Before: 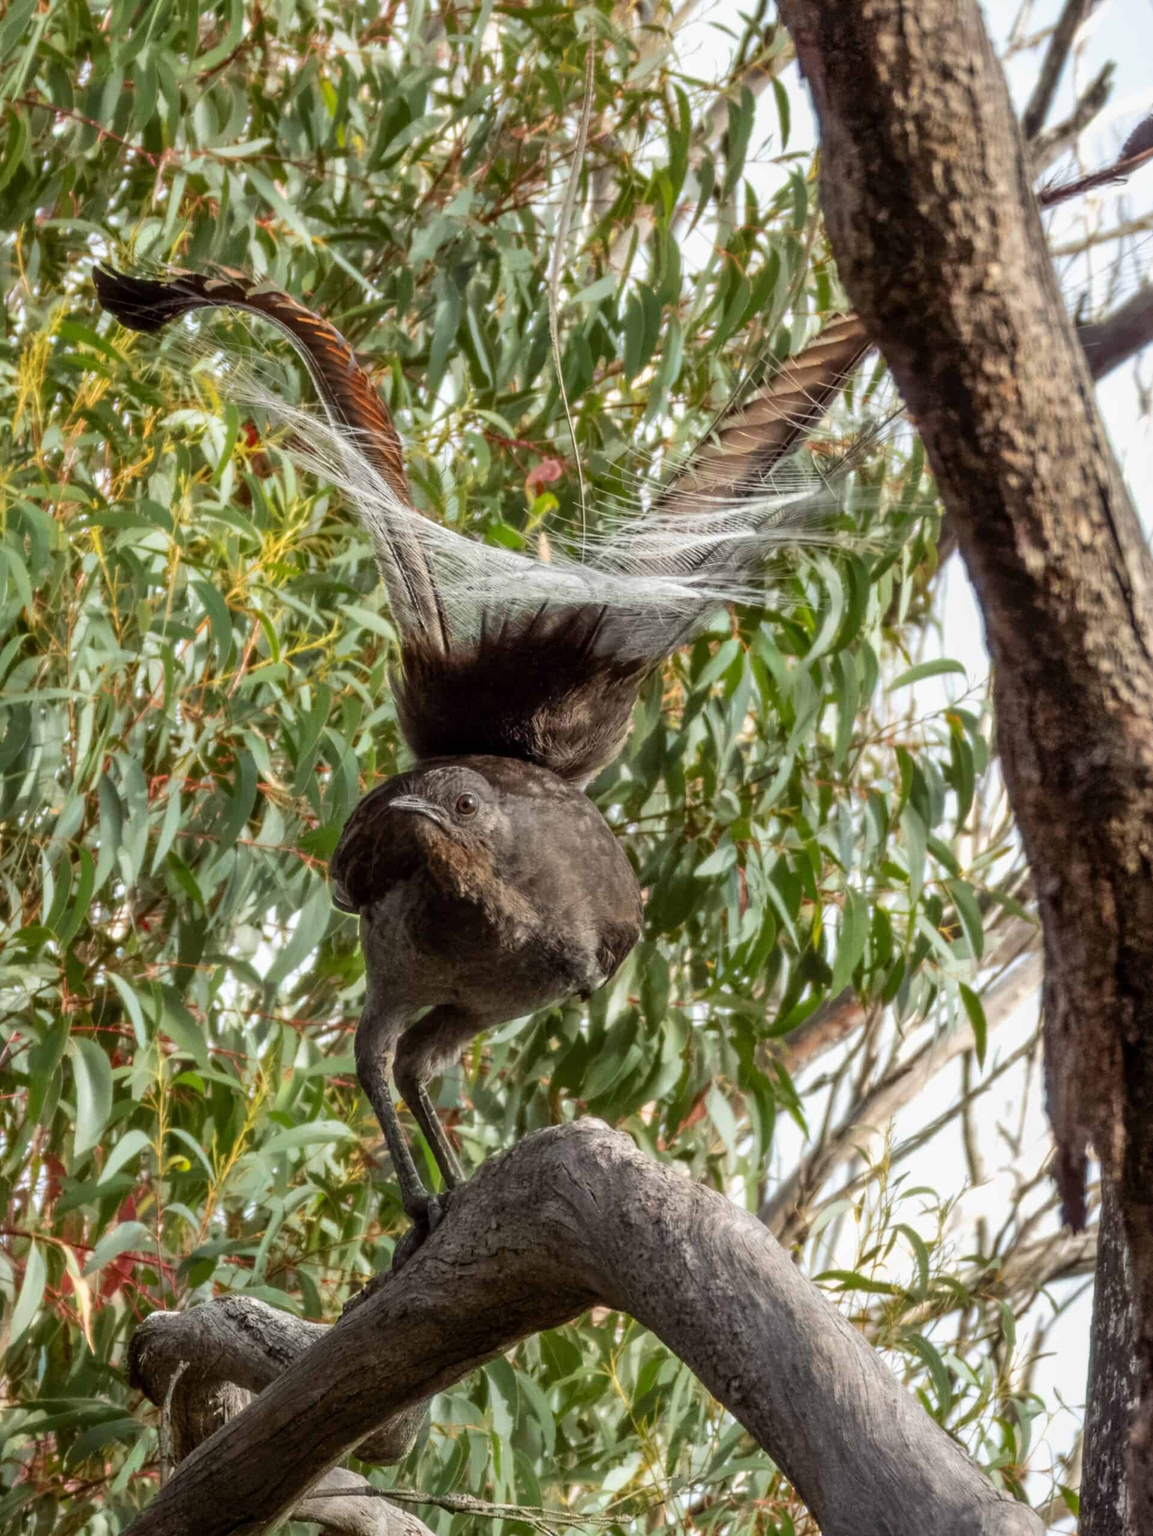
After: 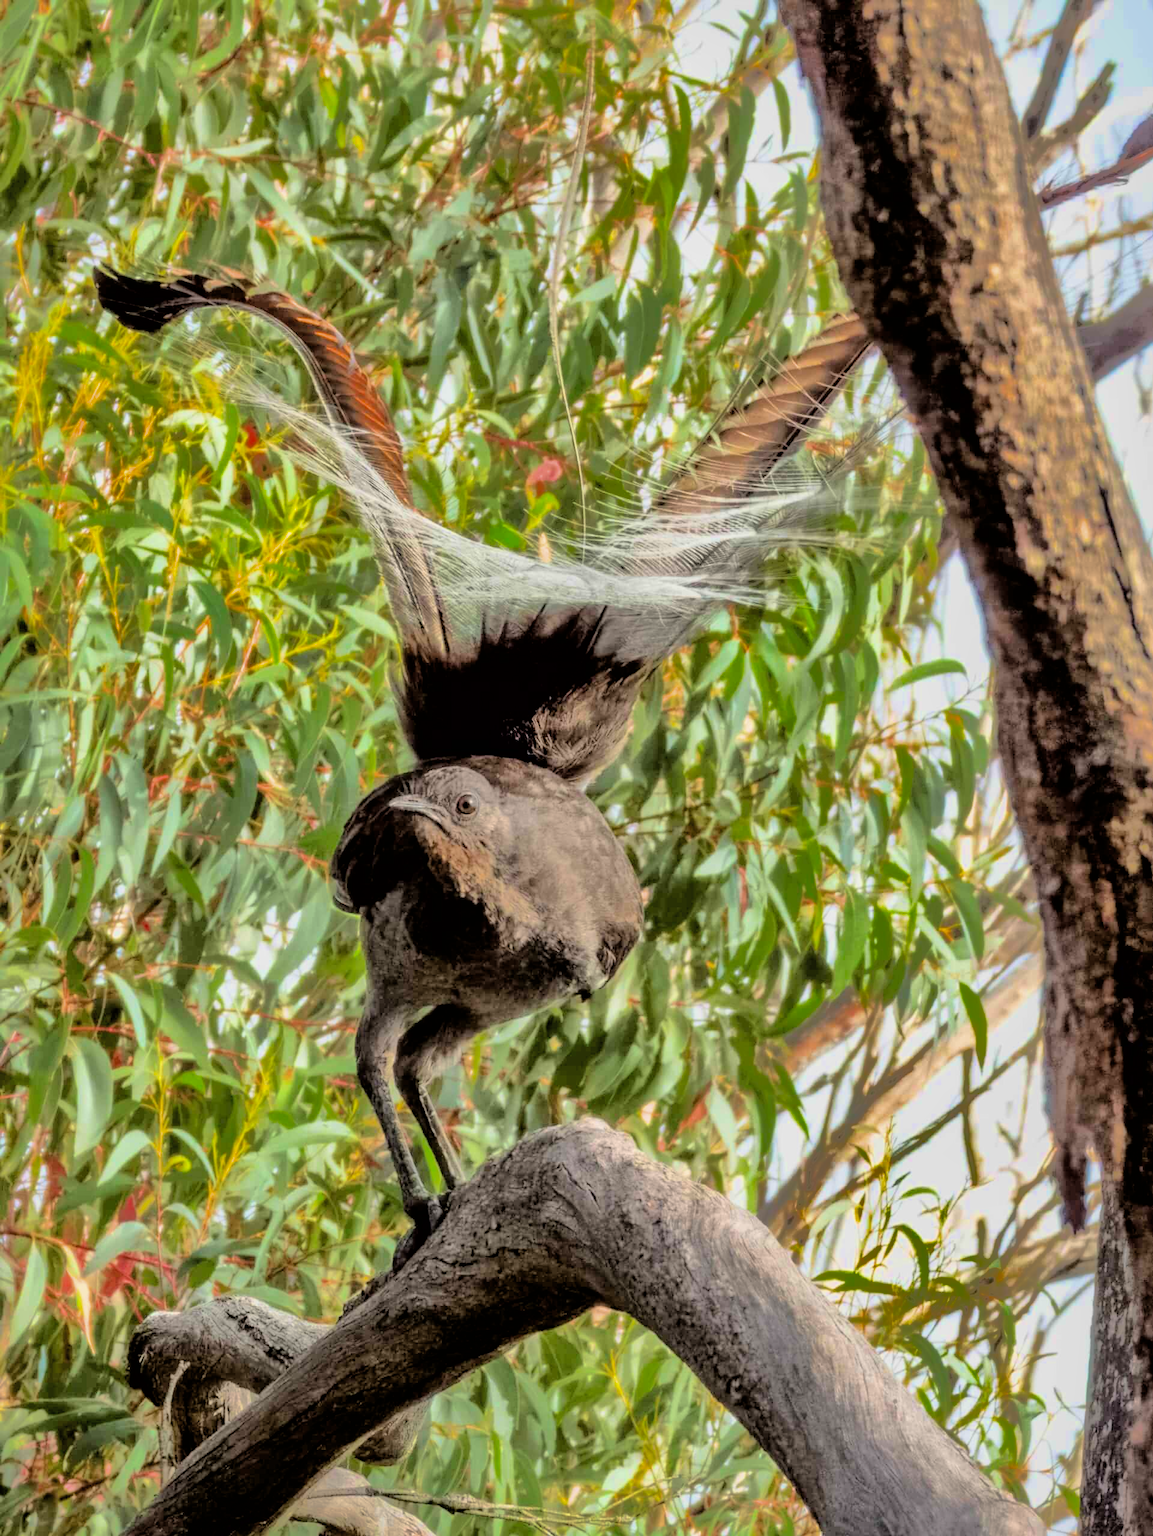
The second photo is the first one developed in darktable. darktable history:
shadows and highlights: shadows 38.19, highlights -74.82, highlights color adjustment 89.55%
exposure: black level correction 0, exposure 1.199 EV, compensate highlight preservation false
filmic rgb: black relative exposure -4.39 EV, white relative exposure 5.04 EV, hardness 2.17, latitude 39.76%, contrast 1.156, highlights saturation mix 11.39%, shadows ↔ highlights balance 1.06%, color science v6 (2022)
